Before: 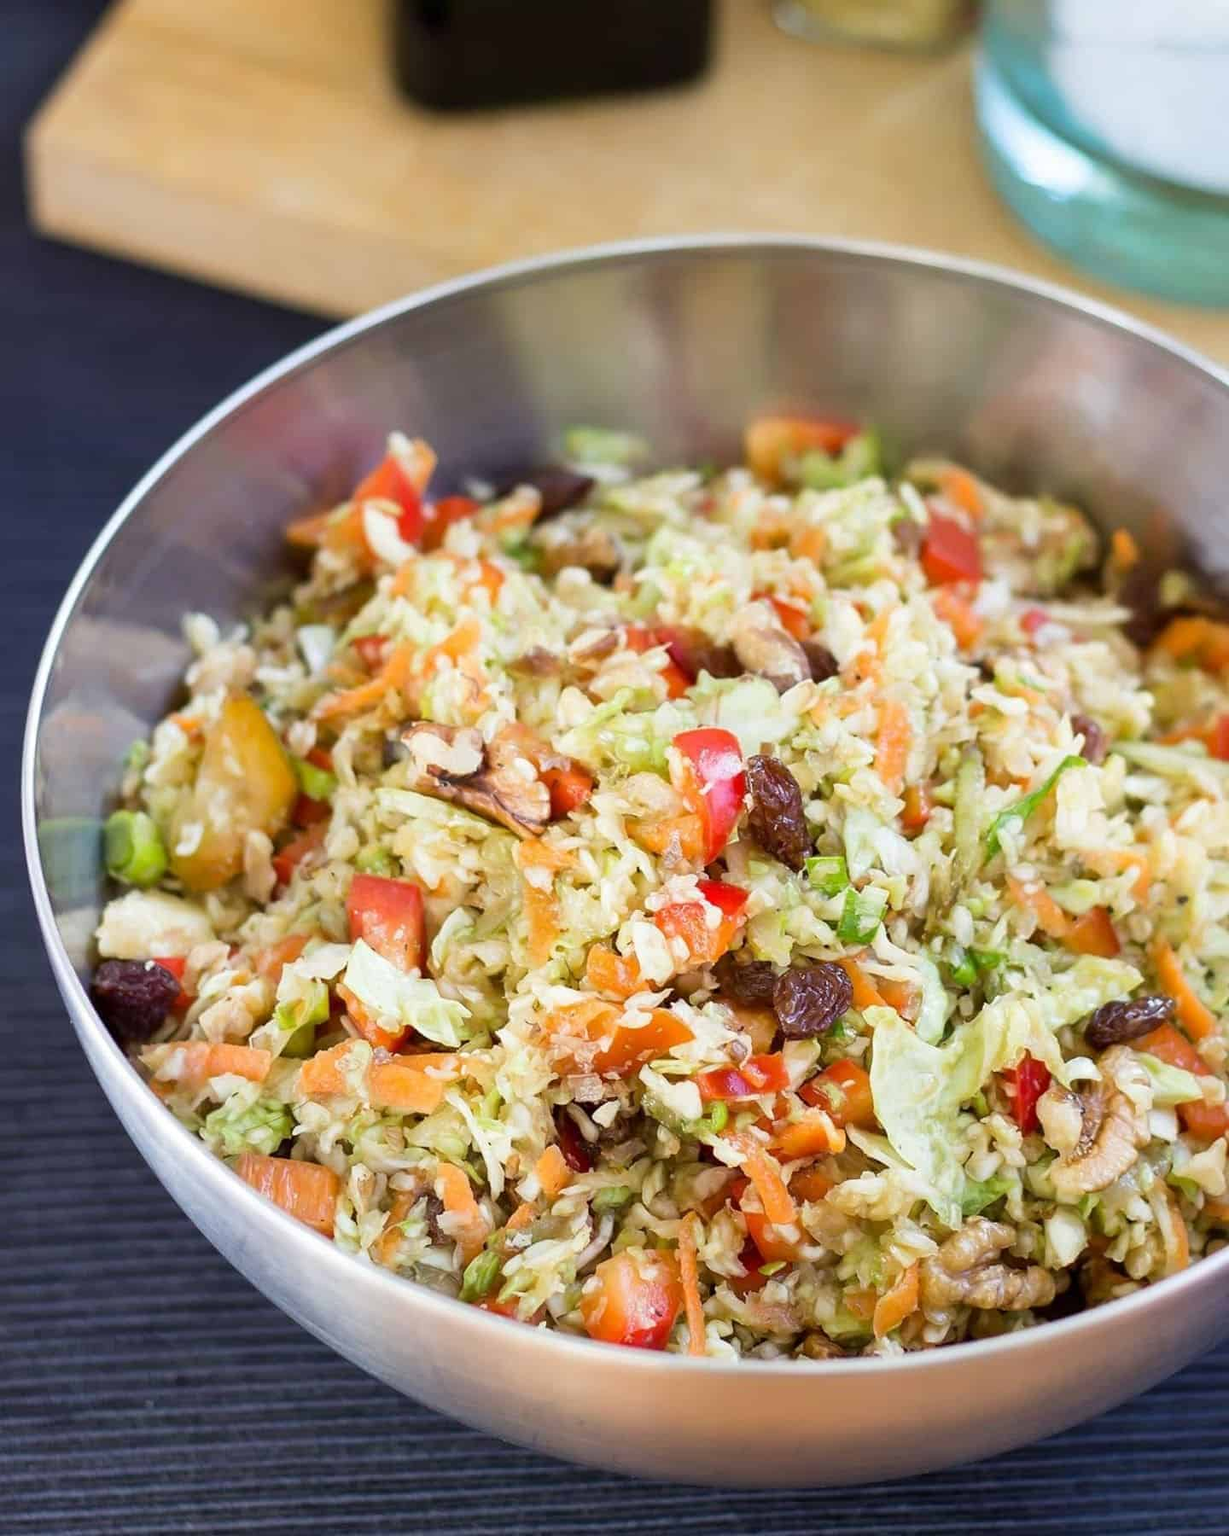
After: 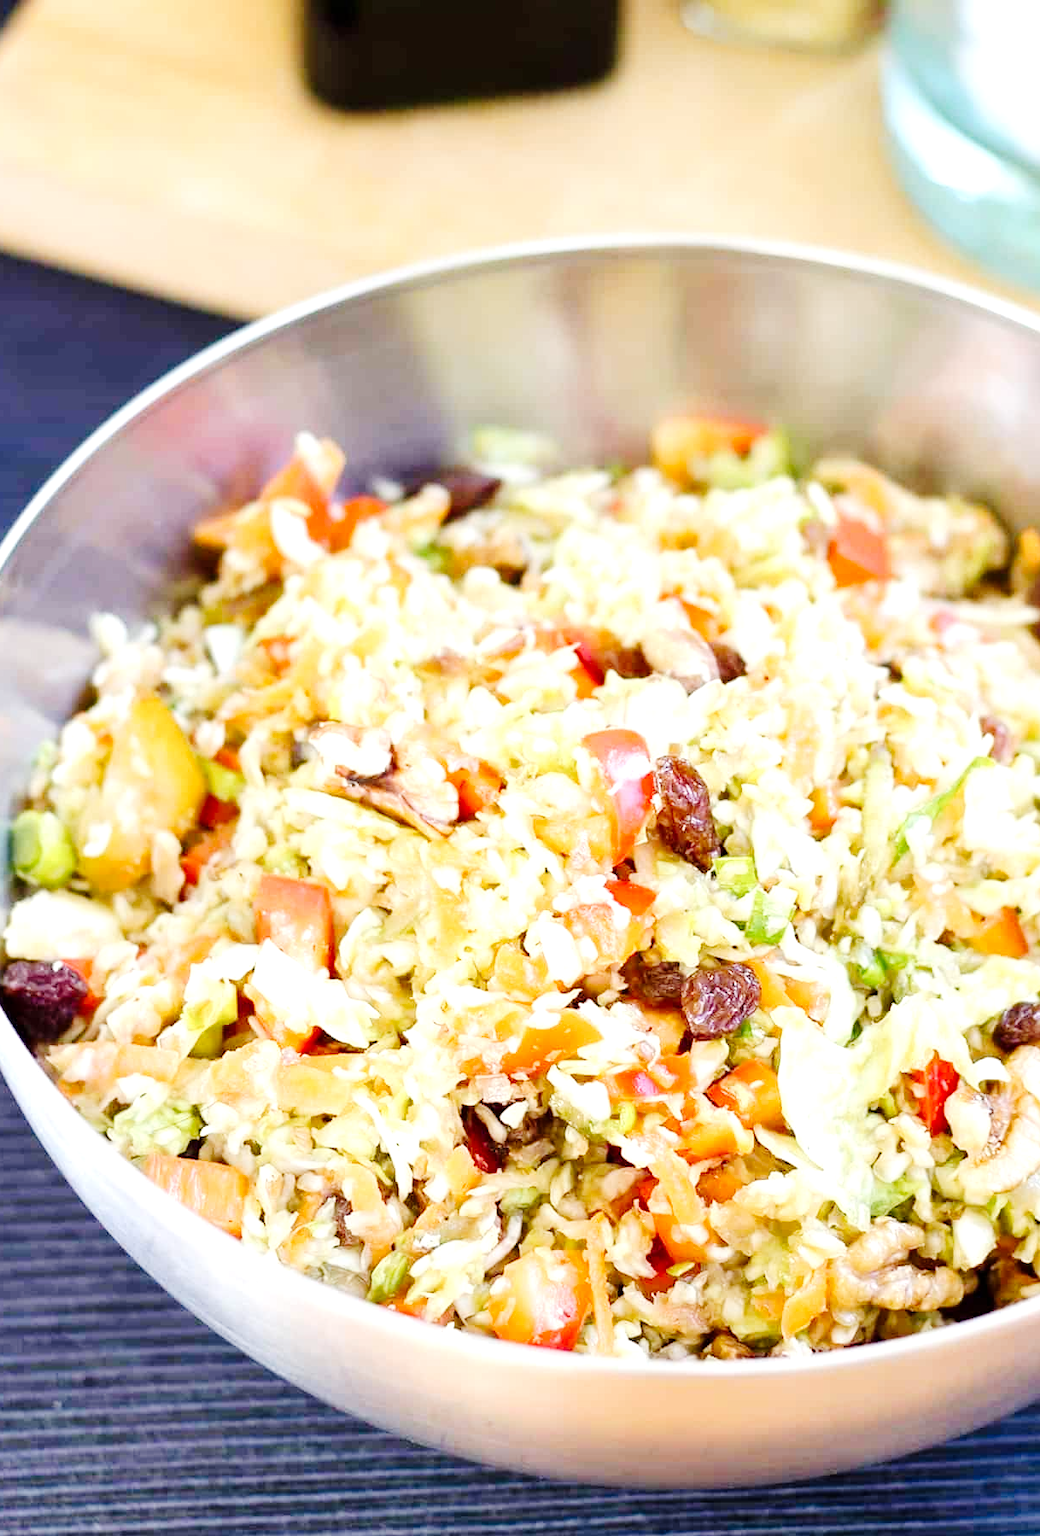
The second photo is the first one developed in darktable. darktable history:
tone curve: curves: ch0 [(0, 0) (0.049, 0.01) (0.154, 0.081) (0.491, 0.56) (0.739, 0.794) (0.992, 0.937)]; ch1 [(0, 0) (0.172, 0.123) (0.317, 0.272) (0.401, 0.422) (0.499, 0.497) (0.531, 0.54) (0.615, 0.603) (0.741, 0.783) (1, 1)]; ch2 [(0, 0) (0.411, 0.424) (0.462, 0.464) (0.502, 0.489) (0.544, 0.551) (0.686, 0.638) (1, 1)], preserve colors none
exposure: black level correction 0, exposure 1.197 EV, compensate highlight preservation false
crop: left 7.532%, right 7.803%
